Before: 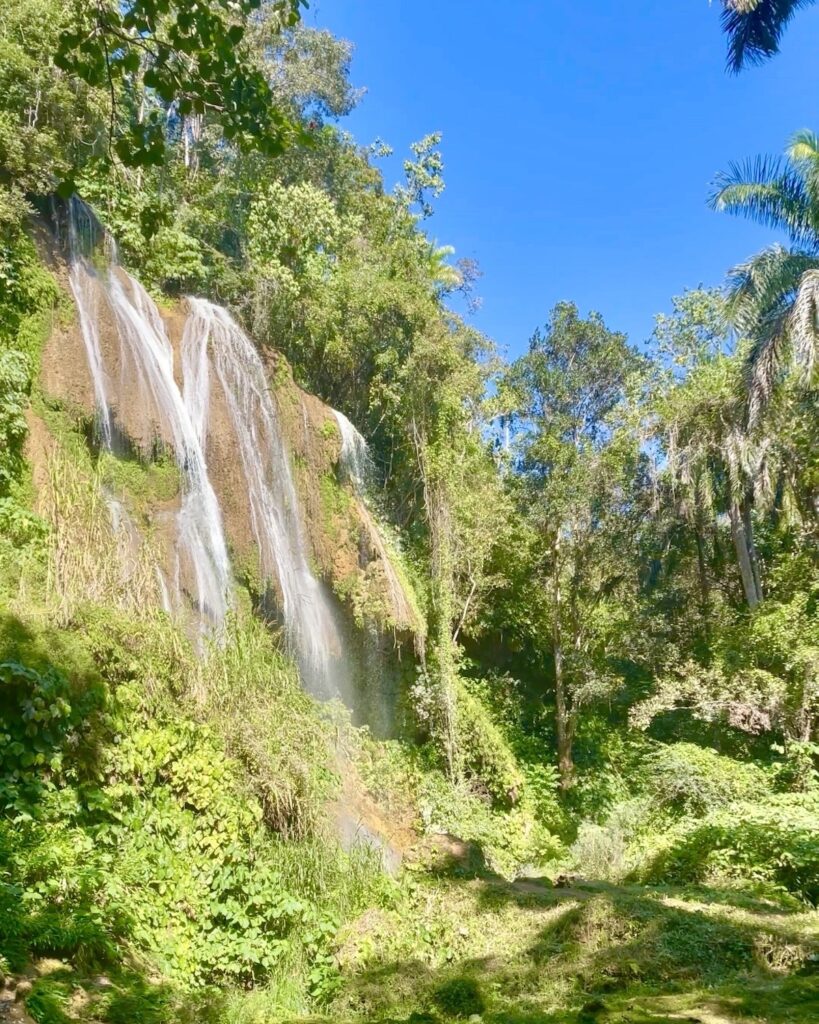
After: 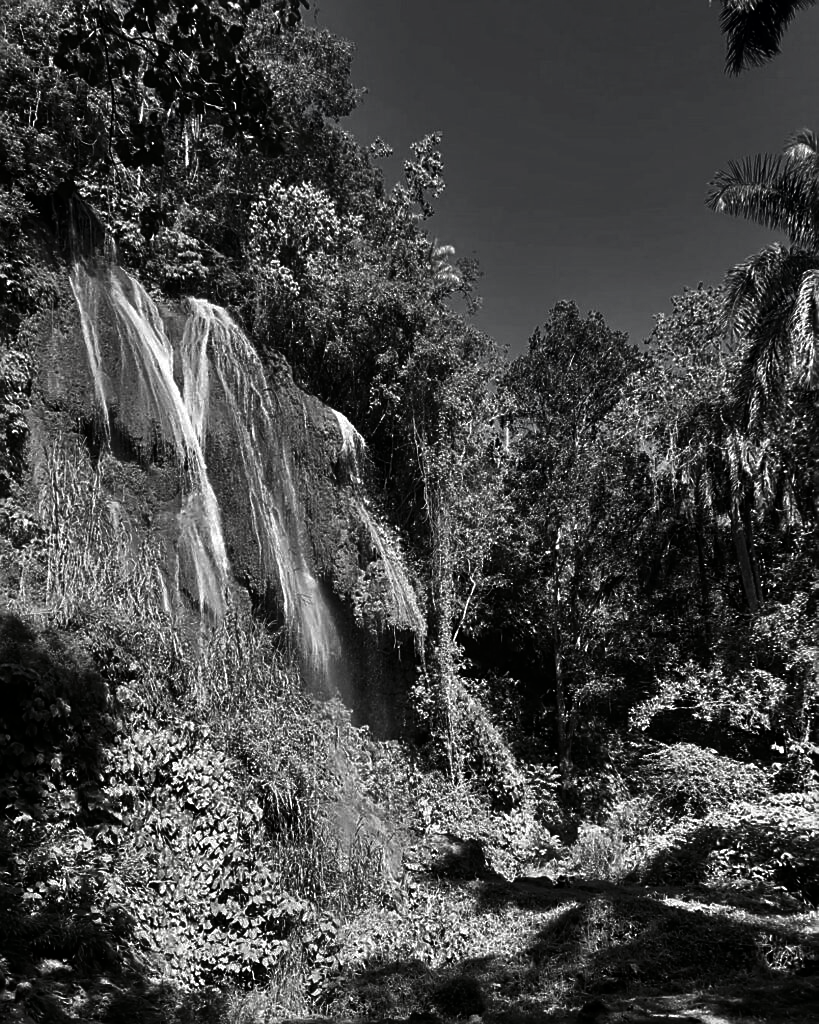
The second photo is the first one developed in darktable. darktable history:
contrast brightness saturation: contrast 0.018, brightness -0.998, saturation -0.982
sharpen: on, module defaults
